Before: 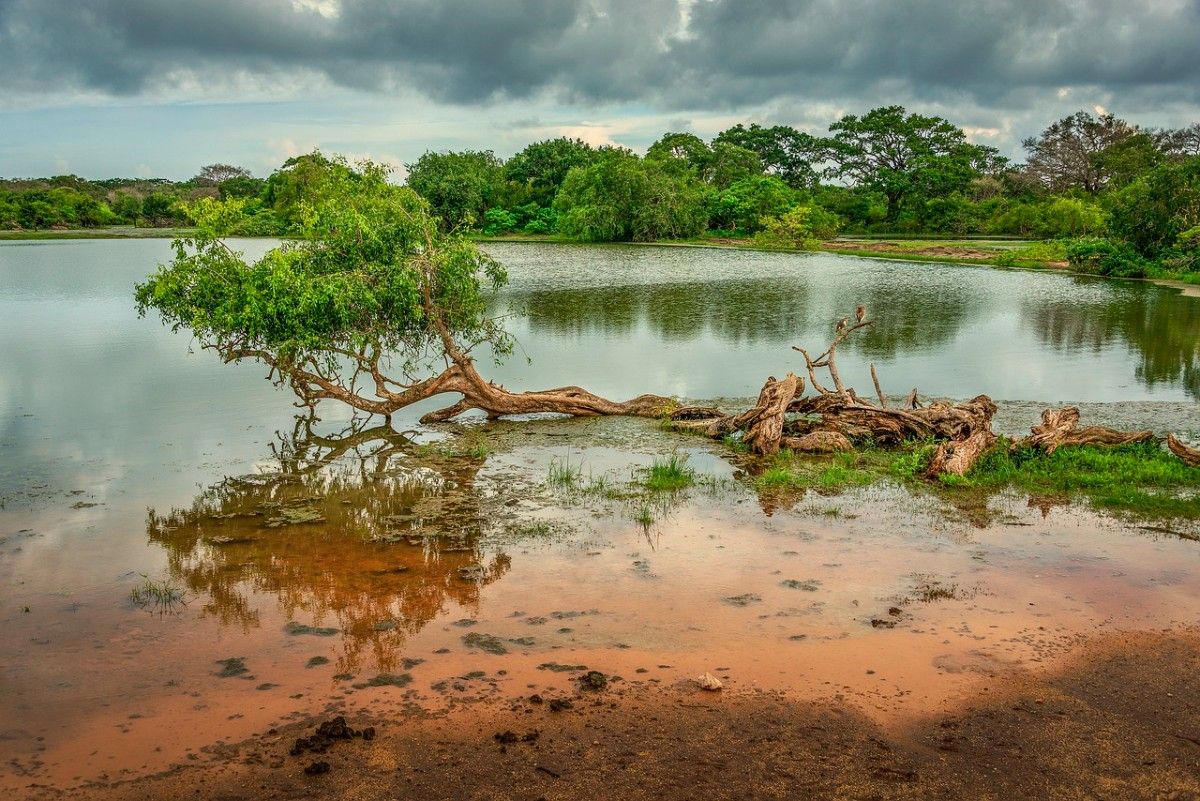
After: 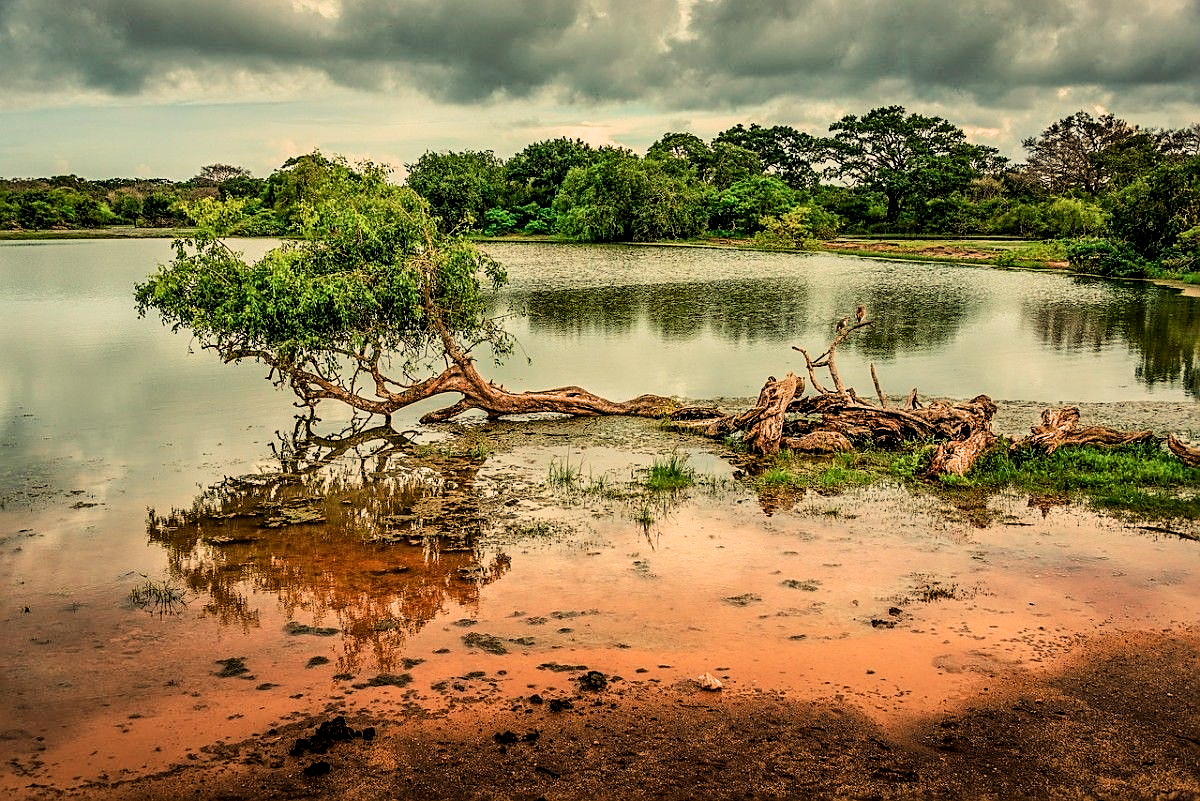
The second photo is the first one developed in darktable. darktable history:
local contrast: mode bilateral grid, contrast 20, coarseness 50, detail 132%, midtone range 0.2
white balance: red 1.138, green 0.996, blue 0.812
filmic rgb: black relative exposure -5 EV, white relative exposure 3.5 EV, hardness 3.19, contrast 1.4, highlights saturation mix -50%
sharpen: on, module defaults
